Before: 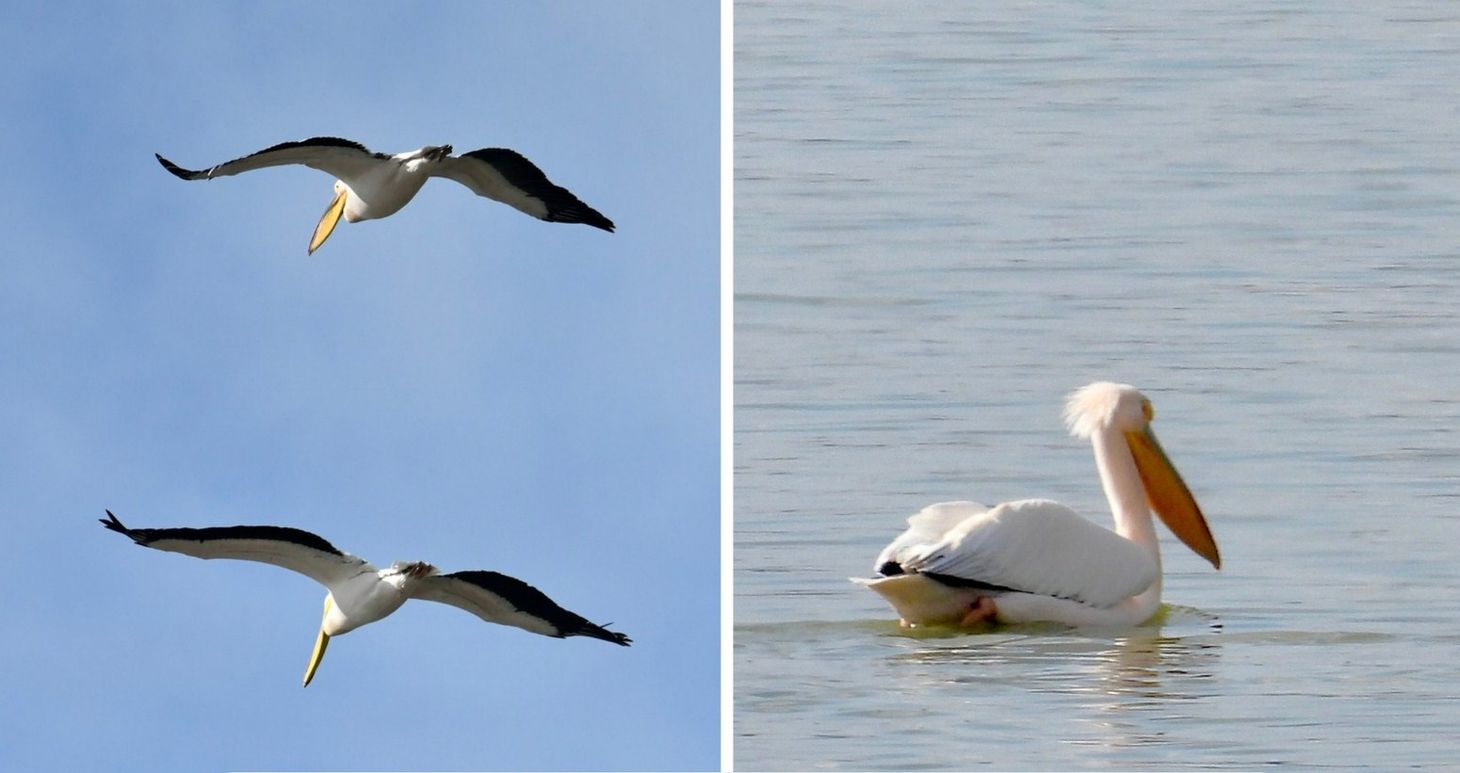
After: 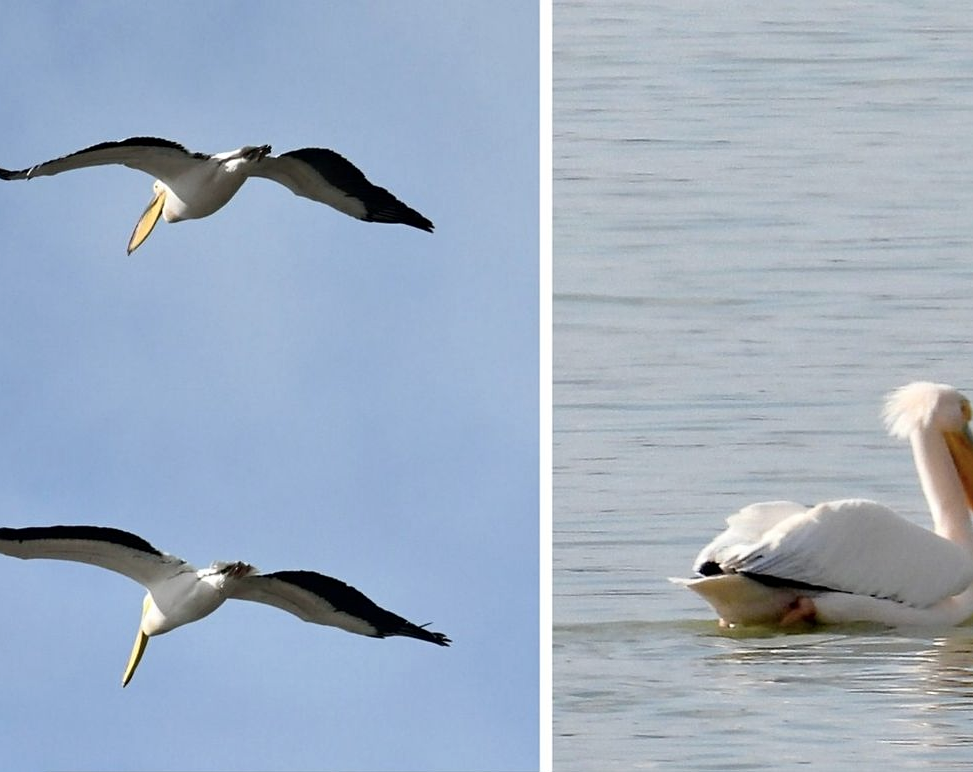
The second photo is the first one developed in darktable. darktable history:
crop and rotate: left 12.461%, right 20.878%
sharpen: amount 0.212
contrast brightness saturation: contrast 0.109, saturation -0.18
